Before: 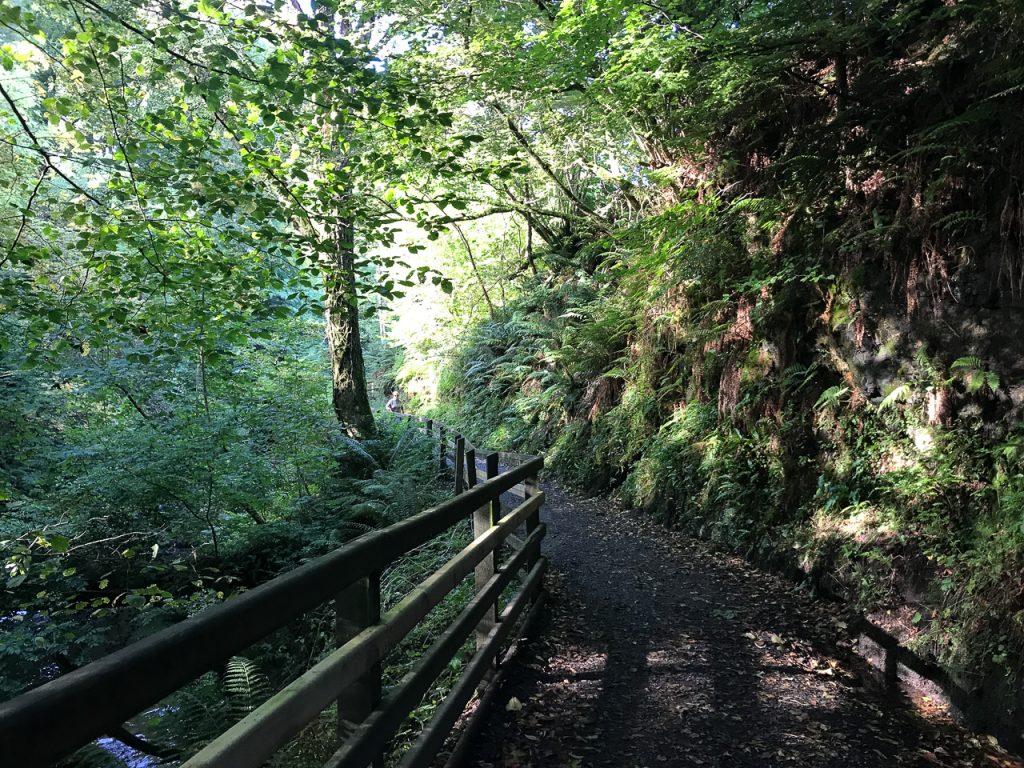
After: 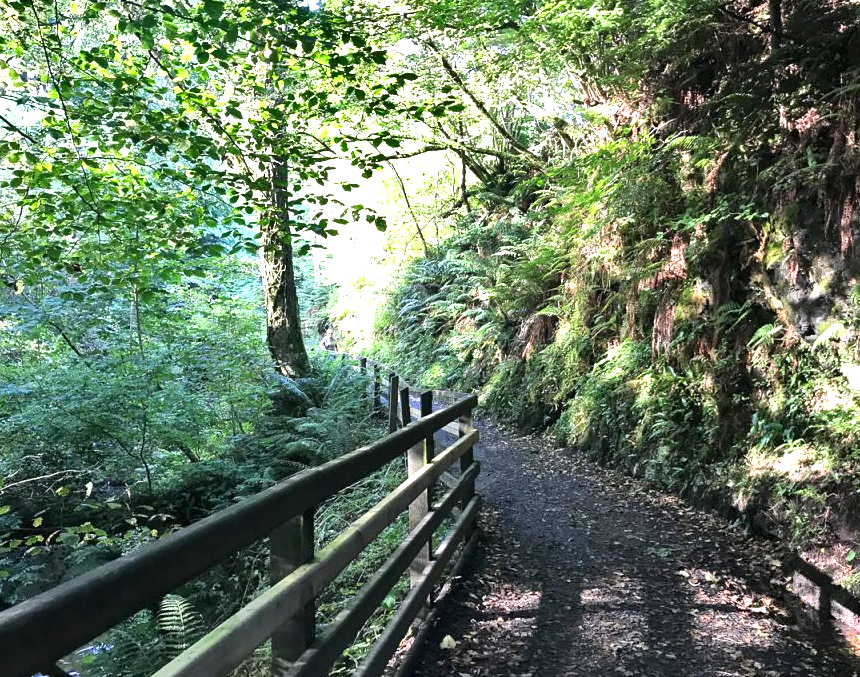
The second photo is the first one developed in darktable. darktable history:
white balance: red 1.009, blue 1.027
shadows and highlights: white point adjustment 1, soften with gaussian
crop: left 6.446%, top 8.188%, right 9.538%, bottom 3.548%
exposure: exposure 1.137 EV, compensate highlight preservation false
